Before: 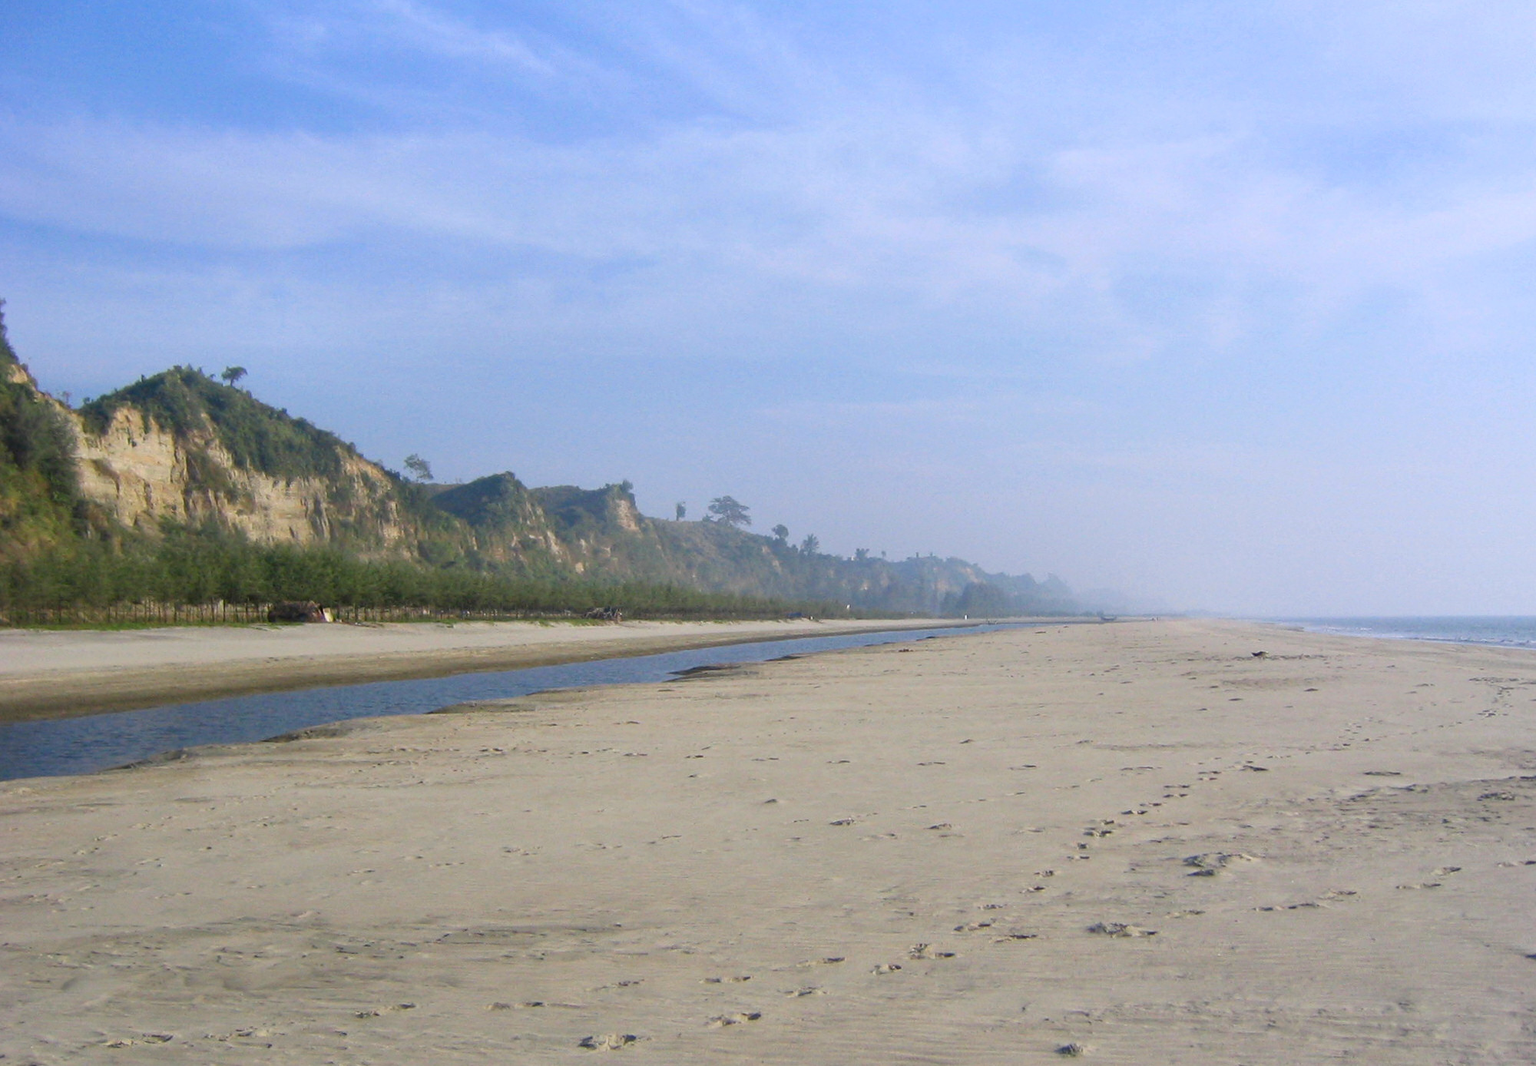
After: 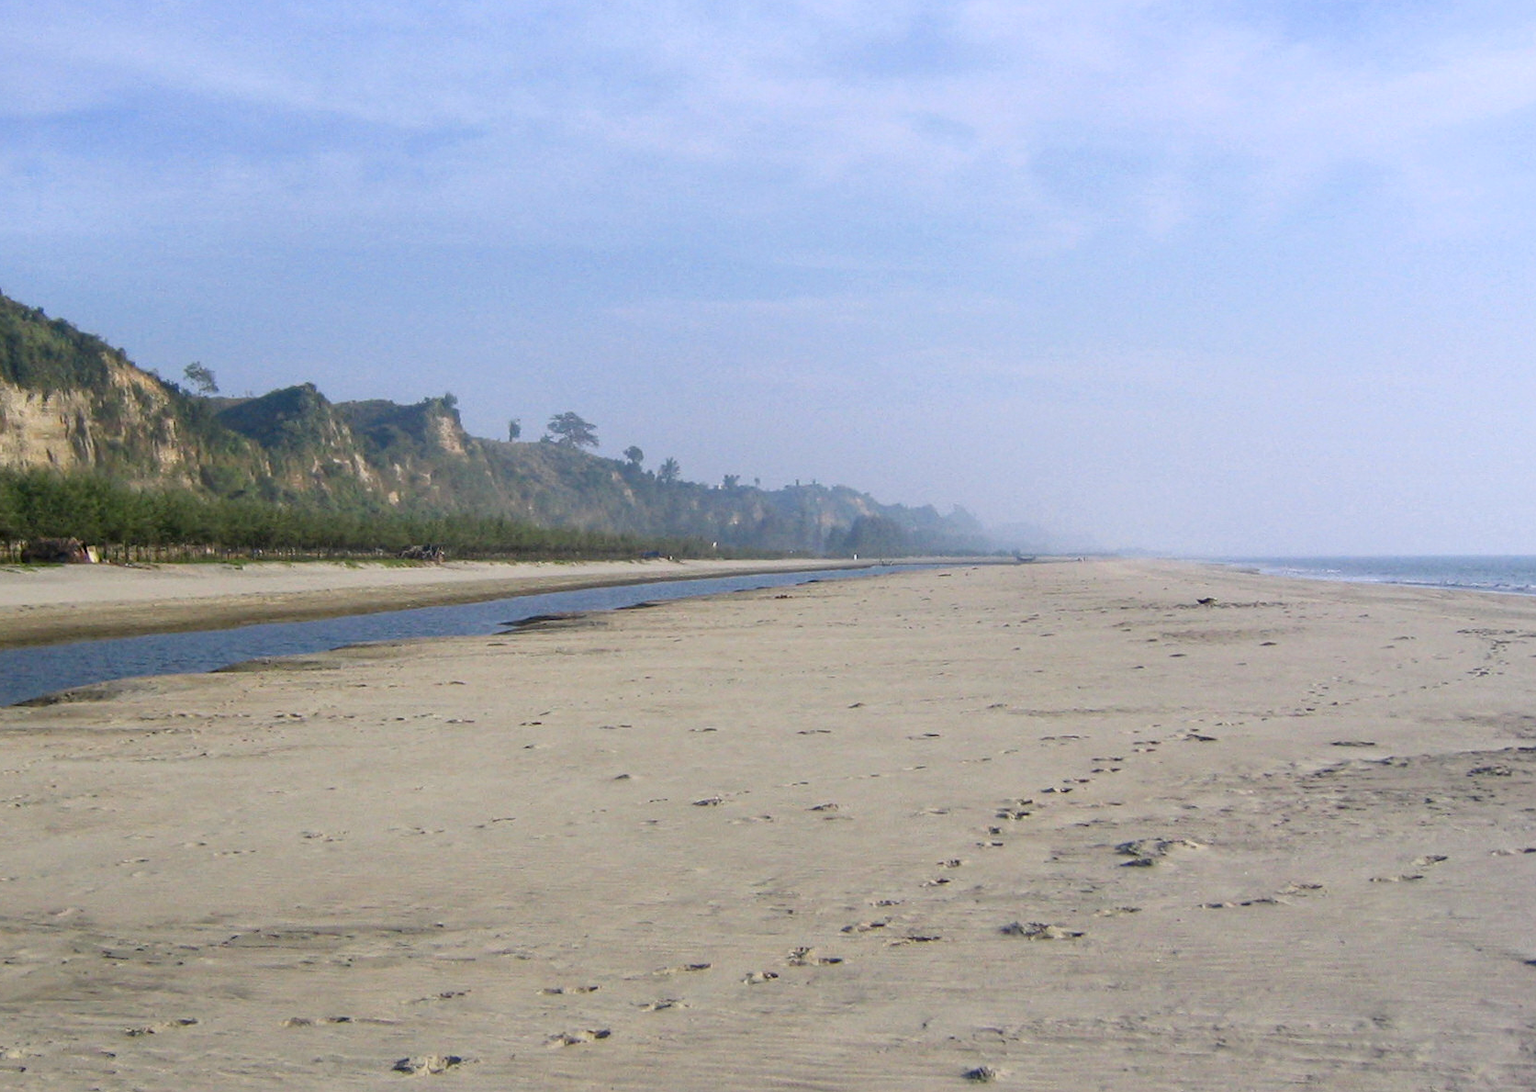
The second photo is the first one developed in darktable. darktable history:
local contrast: on, module defaults
crop: left 16.315%, top 14.246%
